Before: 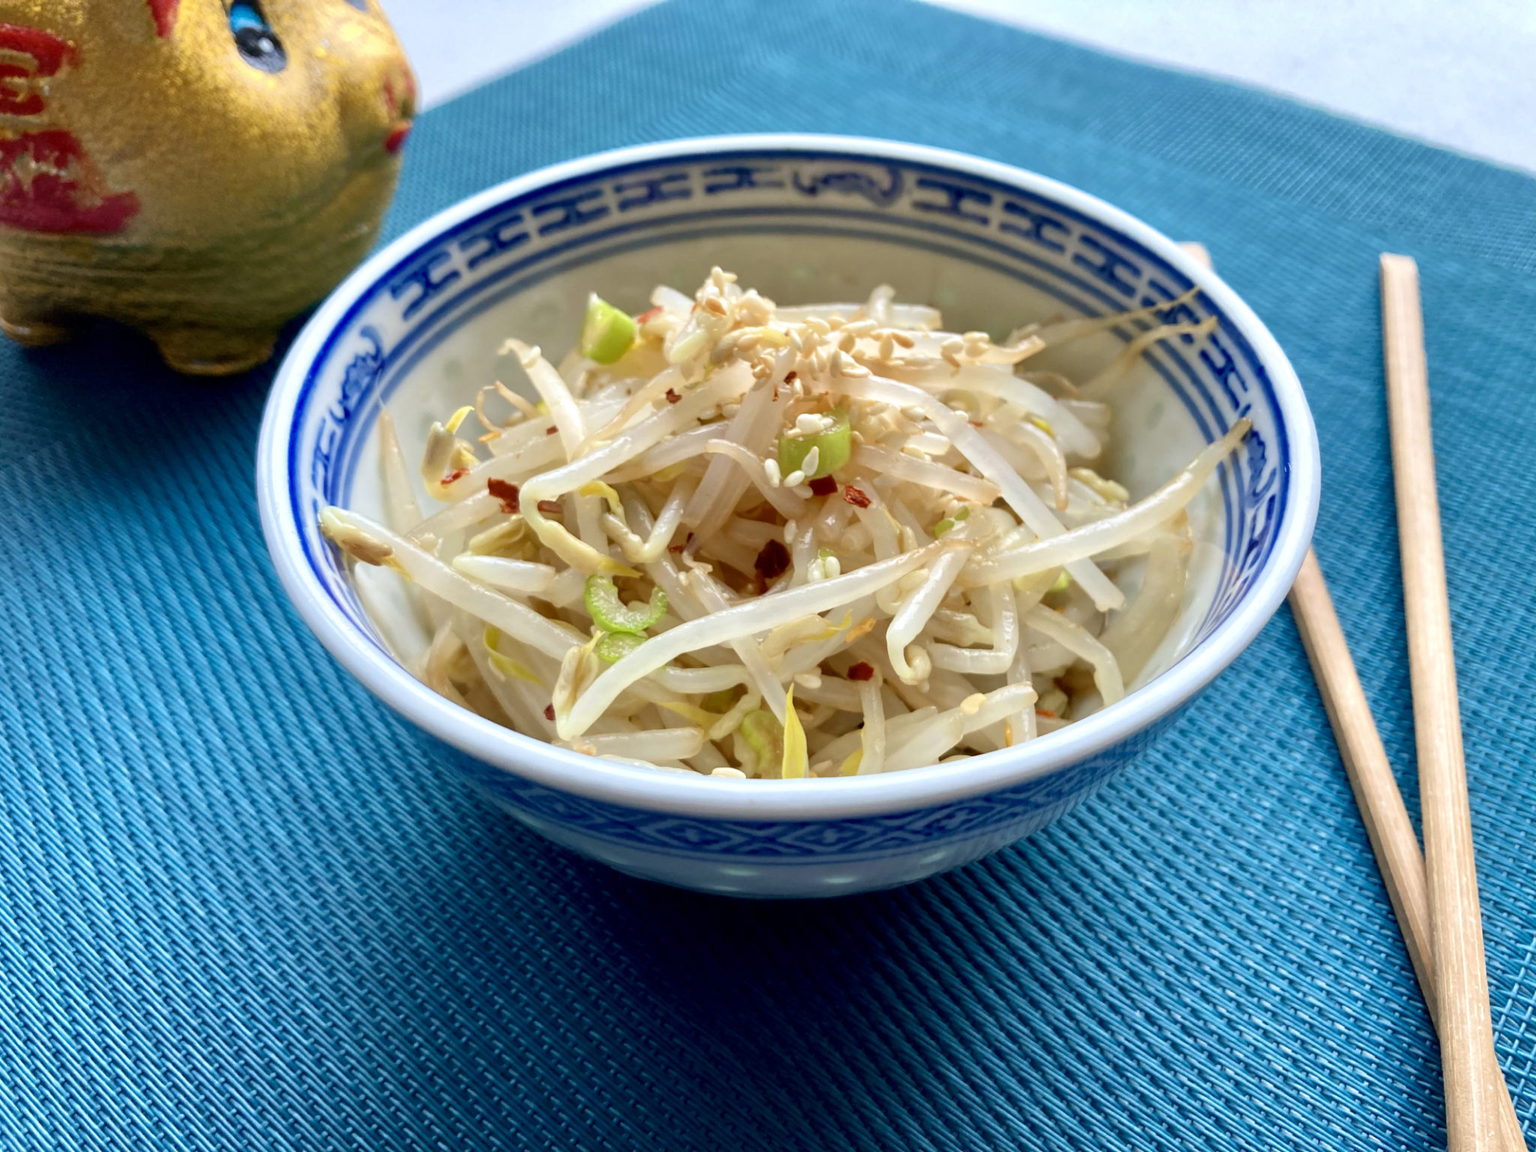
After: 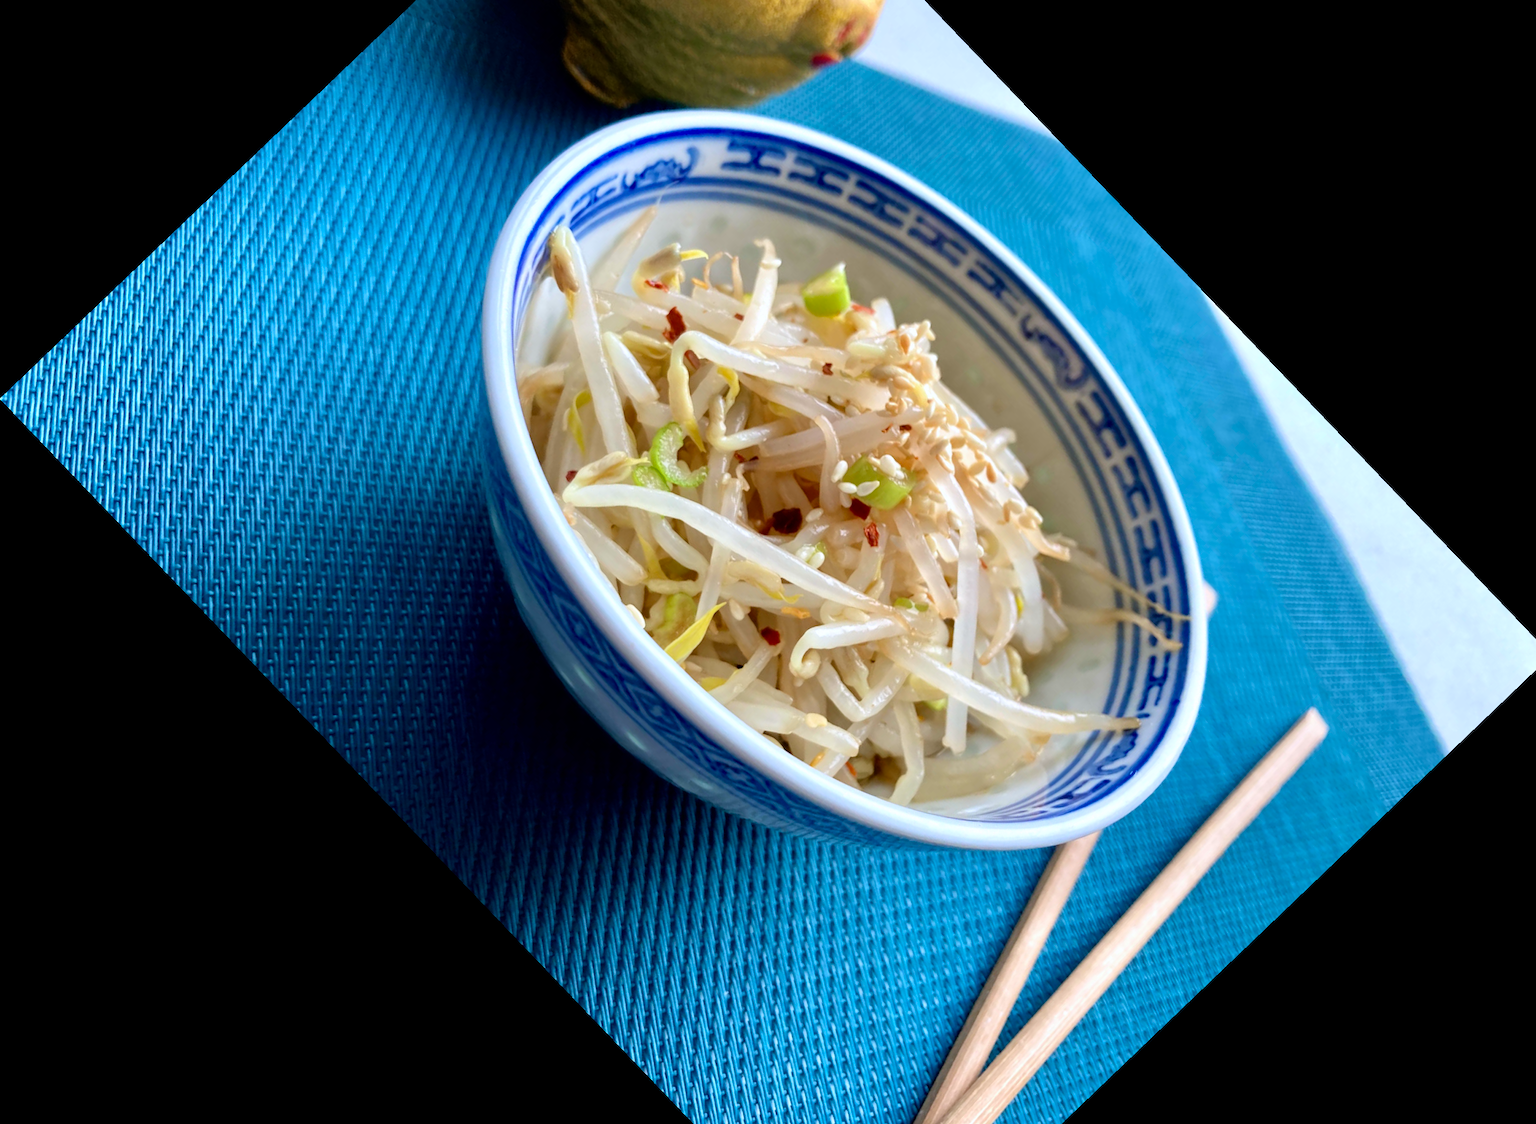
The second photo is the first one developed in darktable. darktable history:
crop and rotate: angle -46.26°, top 16.234%, right 0.912%, bottom 11.704%
rgb curve: curves: ch0 [(0, 0) (0.136, 0.078) (0.262, 0.245) (0.414, 0.42) (1, 1)], compensate middle gray true, preserve colors basic power
color calibration: illuminant as shot in camera, x 0.358, y 0.373, temperature 4628.91 K
white balance: emerald 1
